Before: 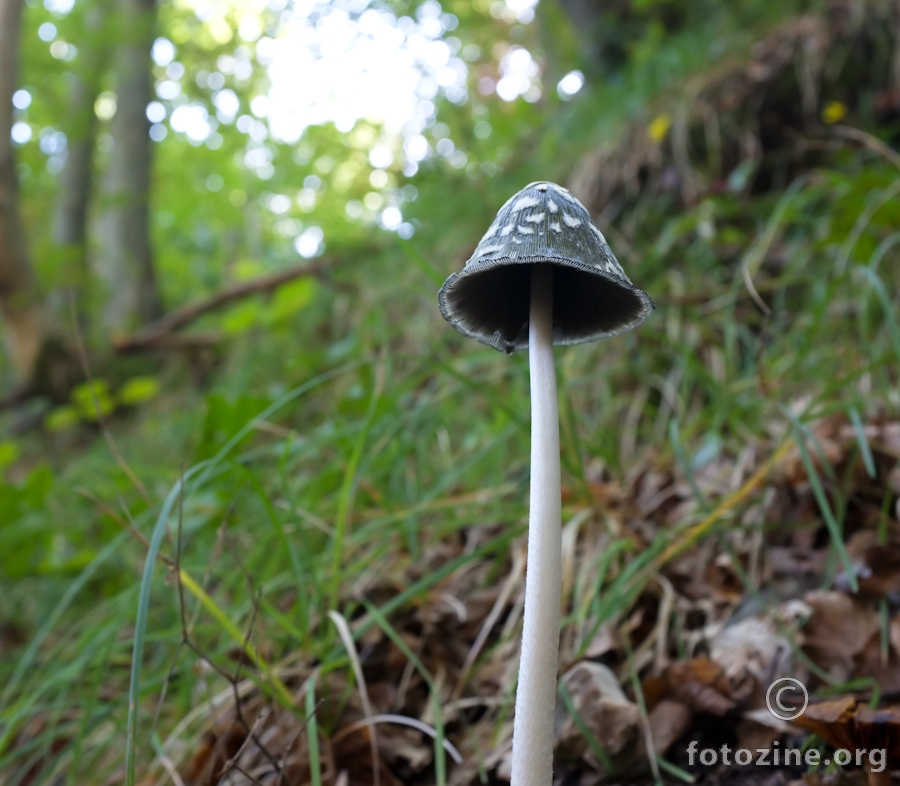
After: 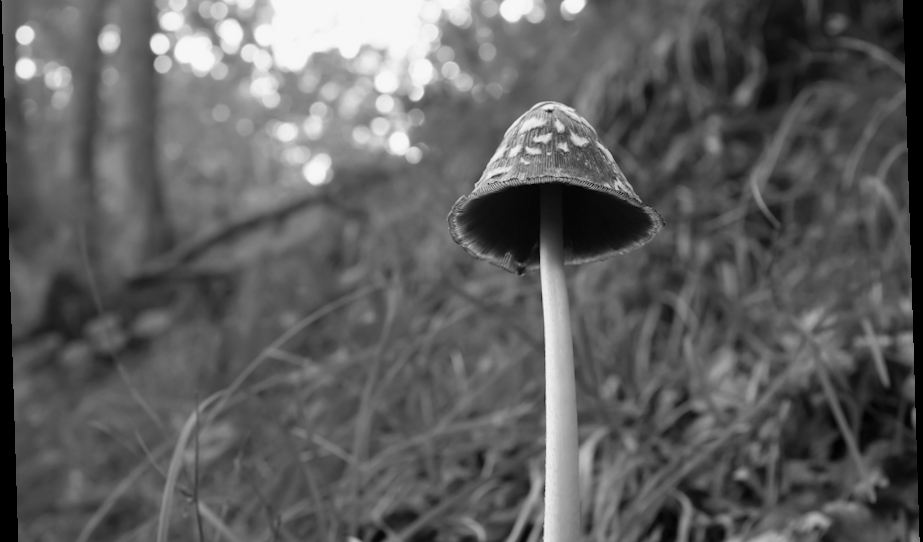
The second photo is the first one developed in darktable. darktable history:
color calibration: output gray [0.21, 0.42, 0.37, 0], gray › normalize channels true, illuminant same as pipeline (D50), adaptation XYZ, x 0.346, y 0.359, gamut compression 0
monochrome: on, module defaults
crop: top 11.166%, bottom 22.168%
rotate and perspective: rotation -1.77°, lens shift (horizontal) 0.004, automatic cropping off
